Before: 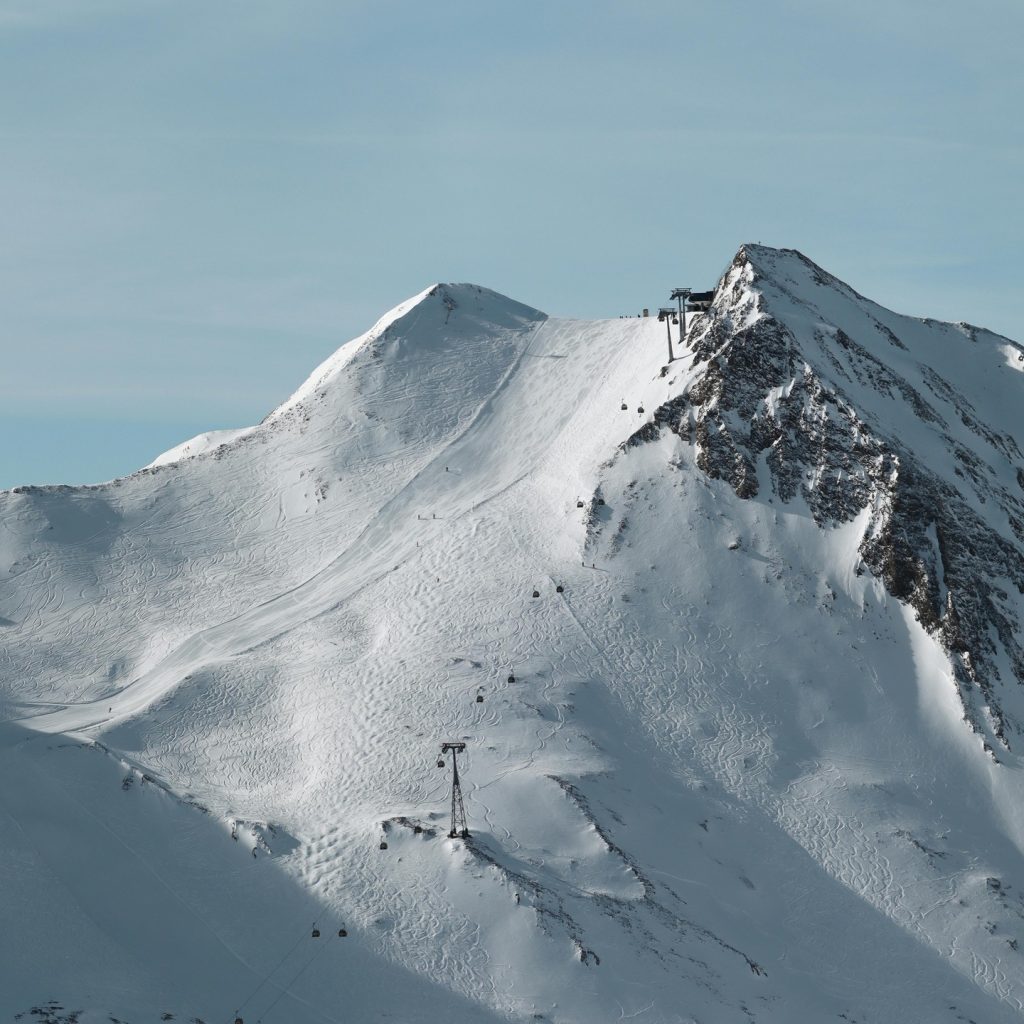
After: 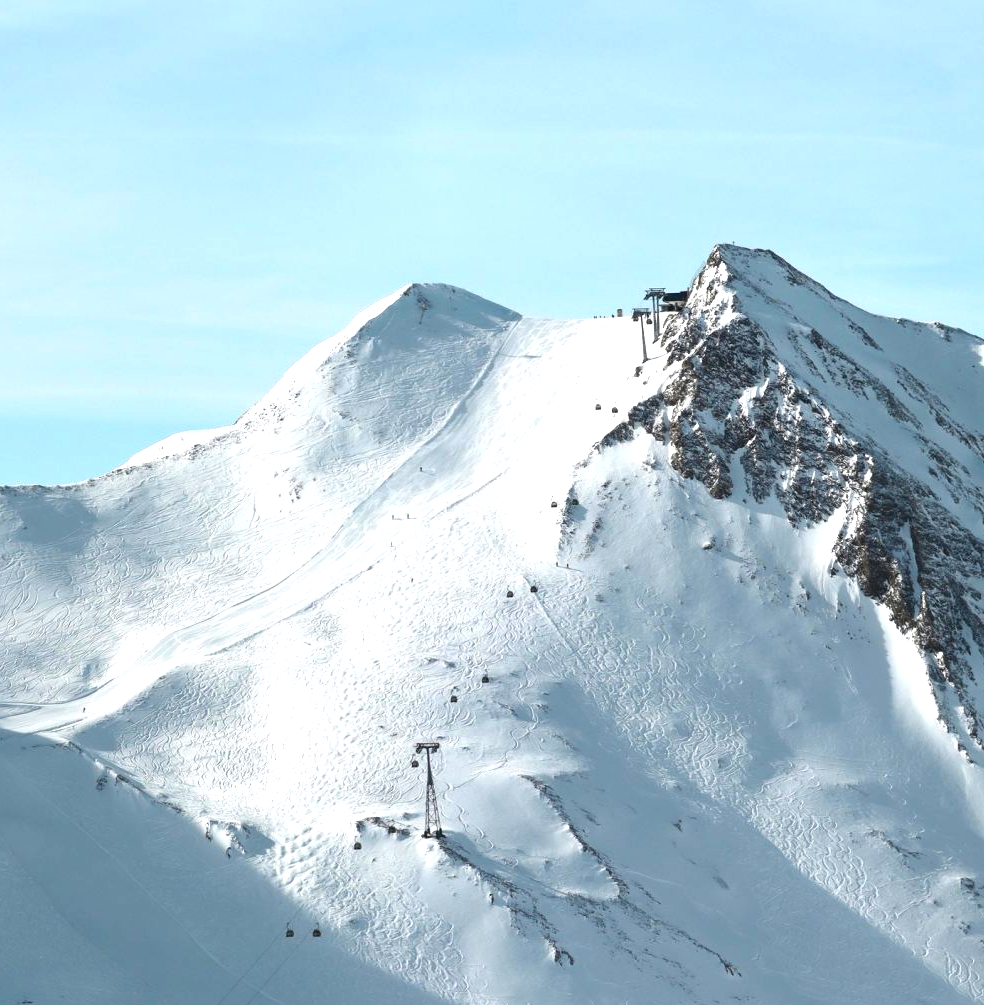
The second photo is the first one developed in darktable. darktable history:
crop and rotate: left 2.561%, right 1.278%, bottom 1.838%
exposure: black level correction 0, exposure 1 EV, compensate exposure bias true, compensate highlight preservation false
contrast brightness saturation: contrast 0.044, saturation 0.158
